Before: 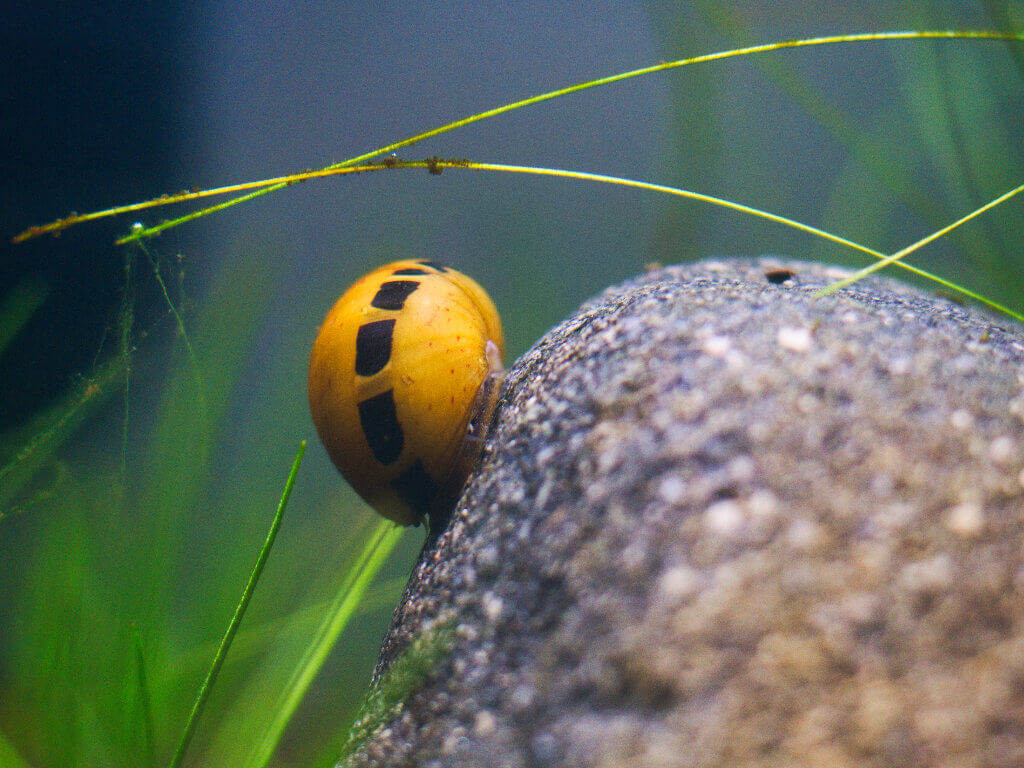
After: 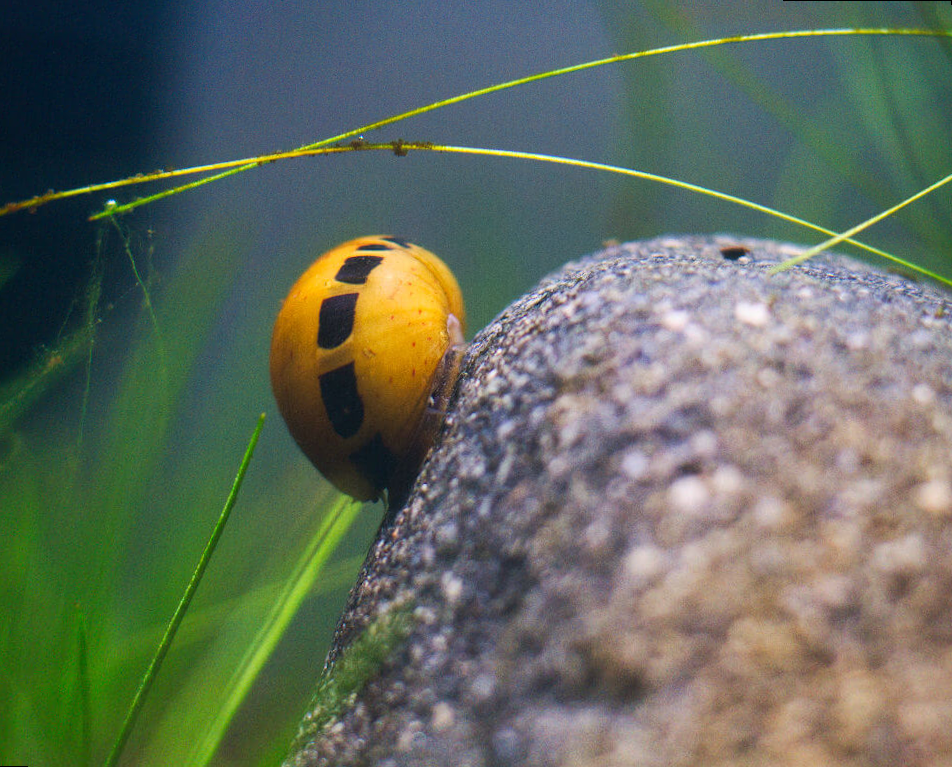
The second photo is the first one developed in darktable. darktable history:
rotate and perspective: rotation 0.215°, lens shift (vertical) -0.139, crop left 0.069, crop right 0.939, crop top 0.002, crop bottom 0.996
white balance: emerald 1
